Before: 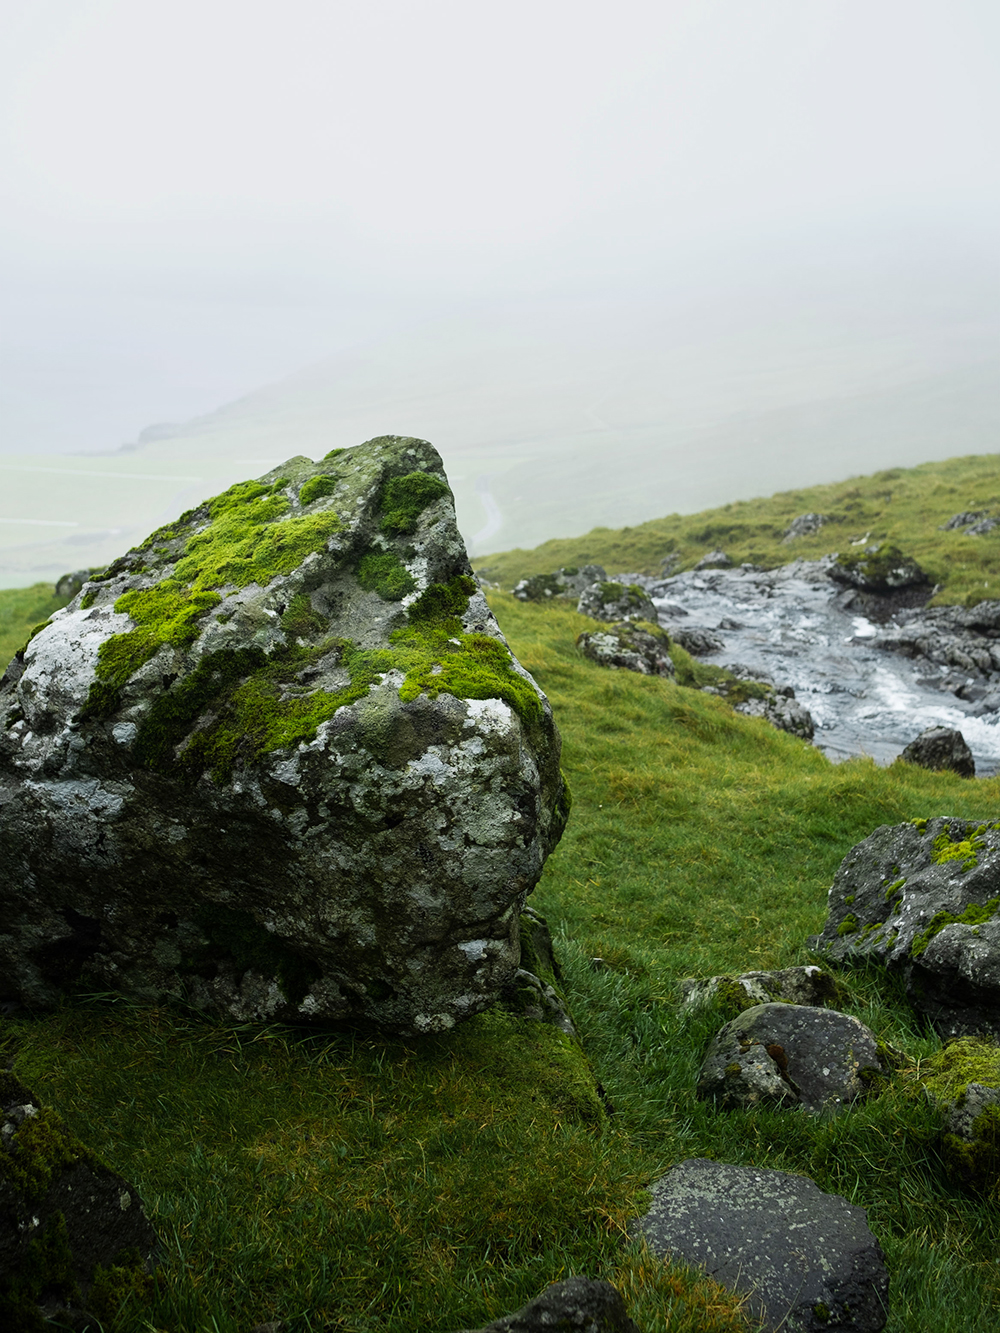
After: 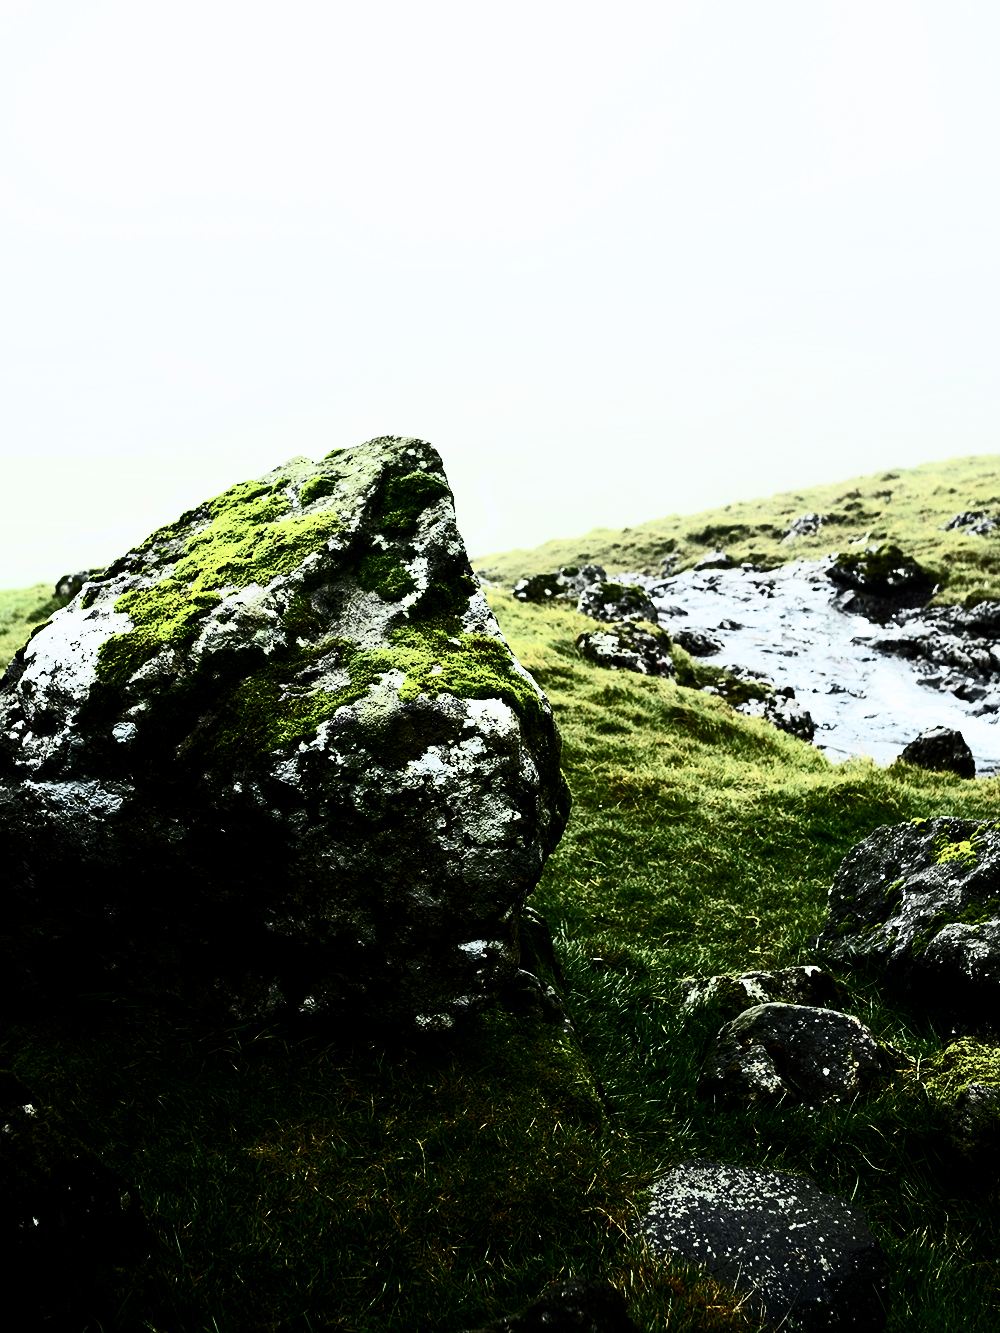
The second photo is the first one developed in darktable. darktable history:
filmic rgb: black relative exposure -5.11 EV, white relative exposure 3.98 EV, hardness 2.89, contrast 1.301, highlights saturation mix -30.6%
contrast brightness saturation: contrast 0.936, brightness 0.204
